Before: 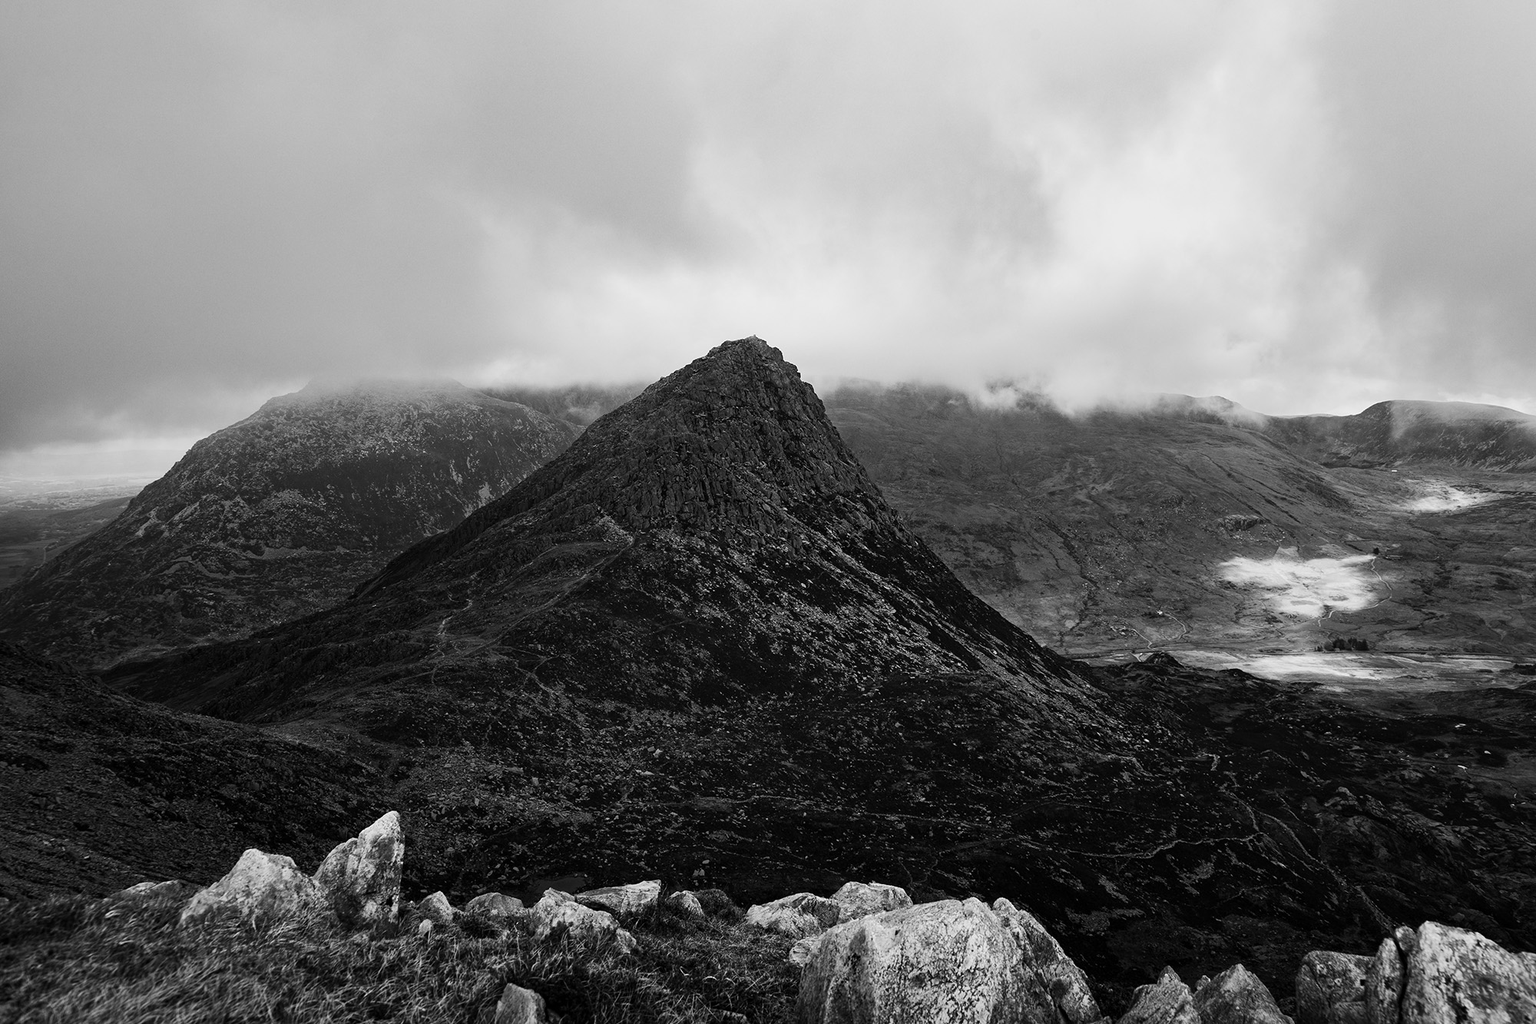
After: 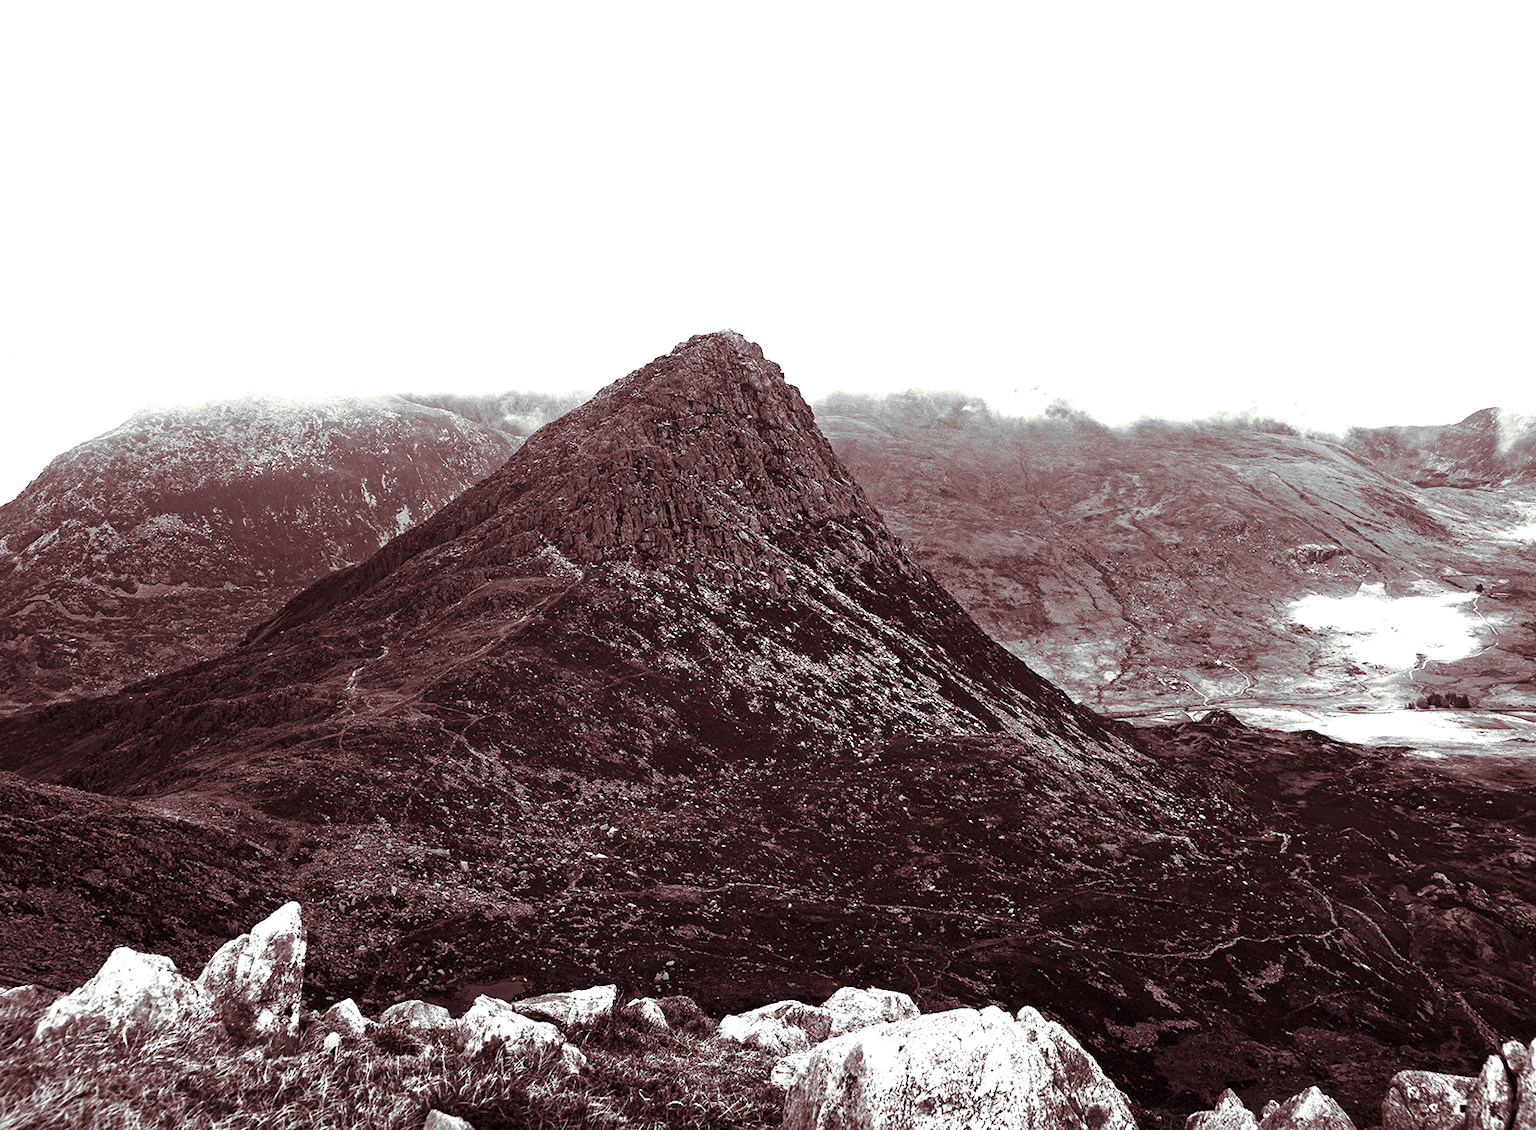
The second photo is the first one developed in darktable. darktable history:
levels: levels [0, 0.476, 0.951]
crop: left 9.807%, top 6.259%, right 7.334%, bottom 2.177%
split-toning: on, module defaults
exposure: black level correction 0, exposure 1.45 EV, compensate exposure bias true, compensate highlight preservation false
